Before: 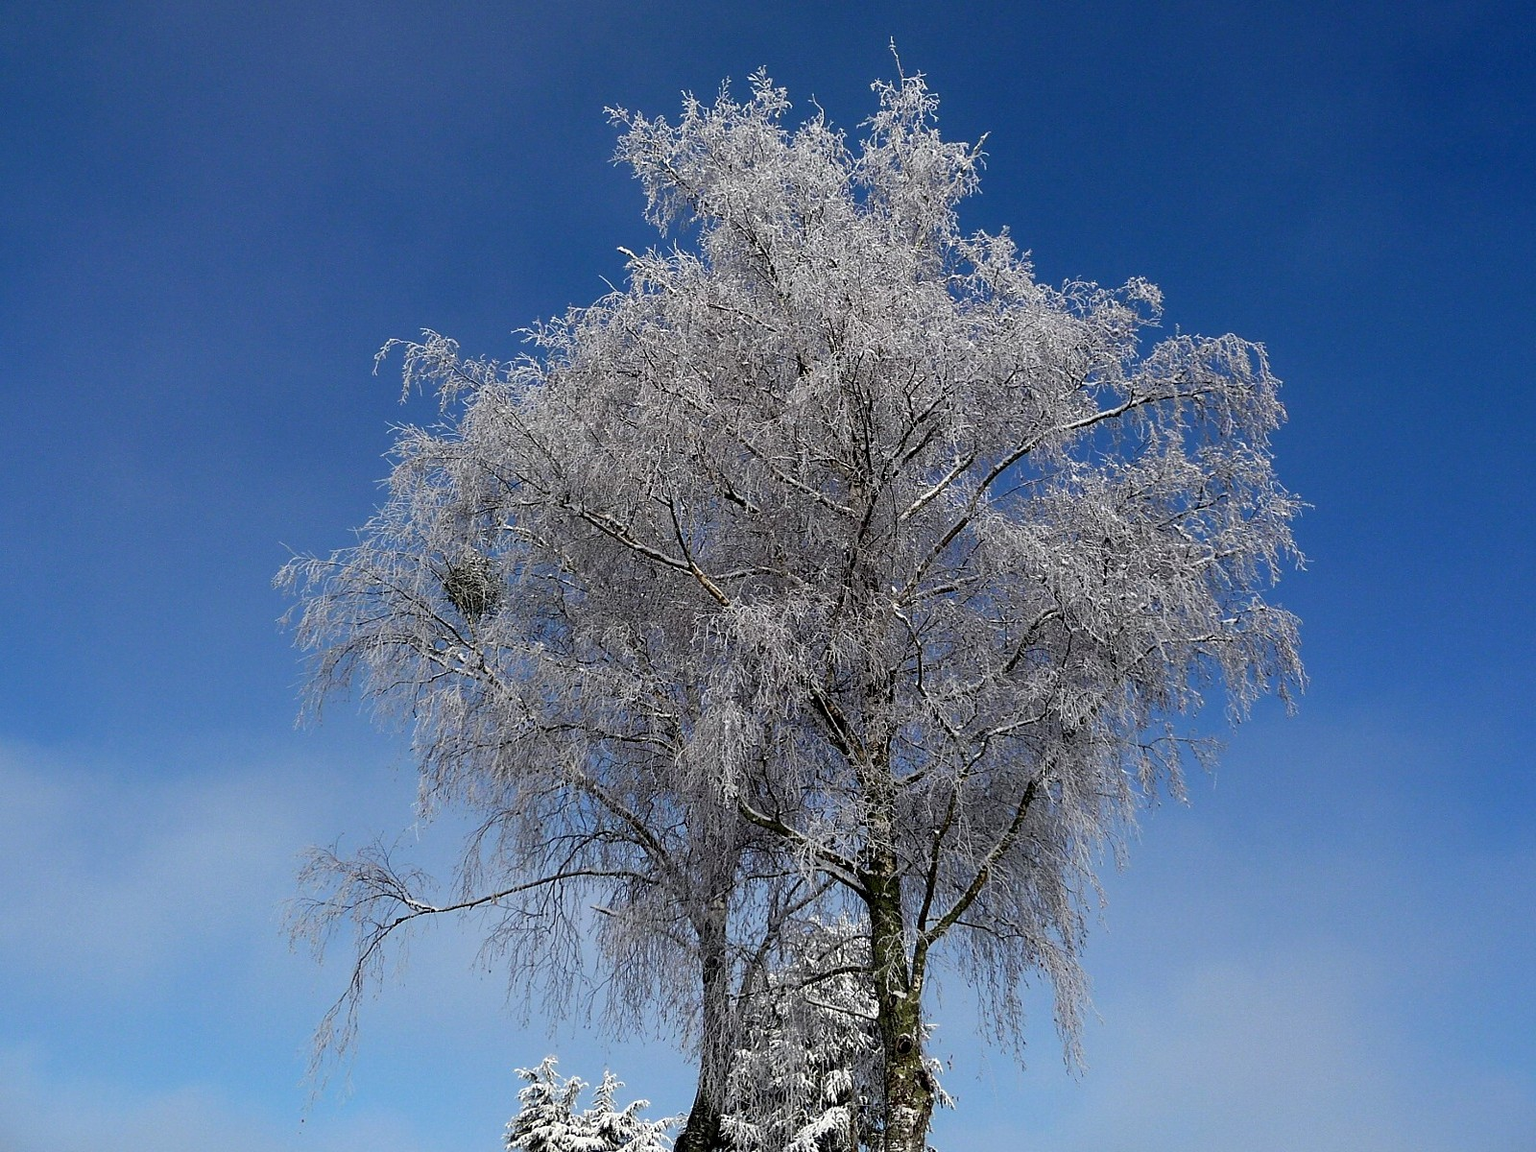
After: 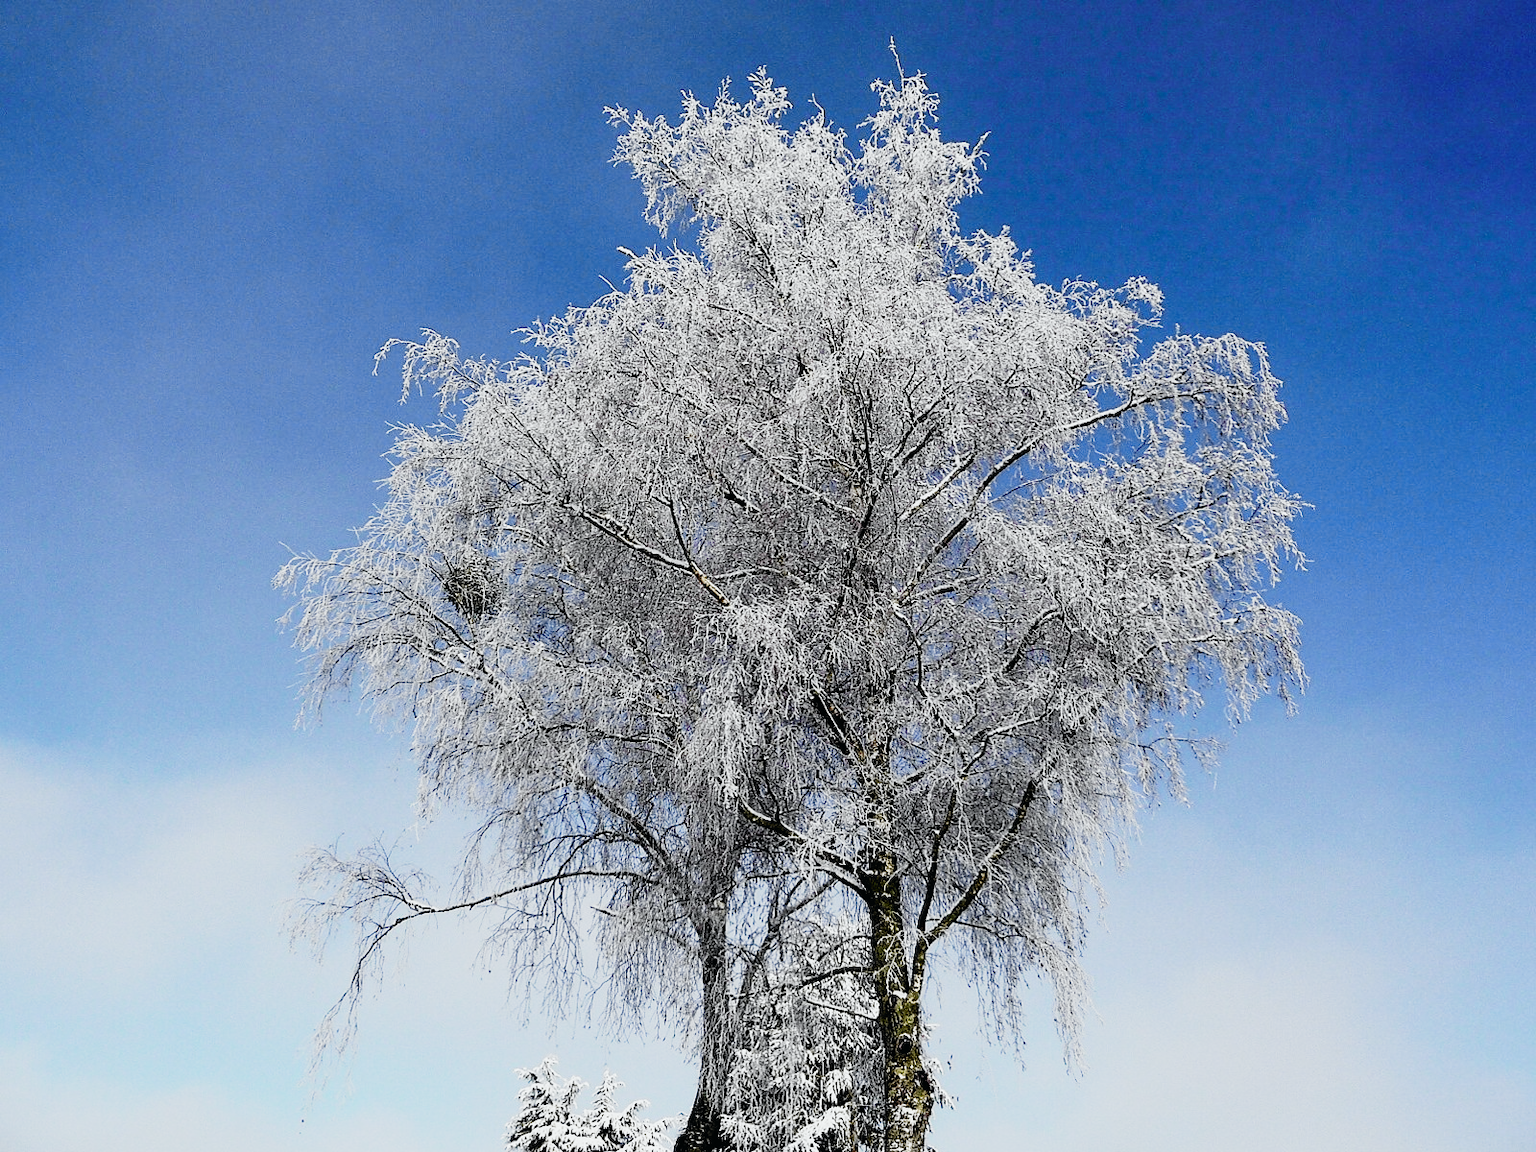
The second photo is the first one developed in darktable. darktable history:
exposure: black level correction 0, exposure 0.7 EV, compensate exposure bias true, compensate highlight preservation false
tone curve: curves: ch0 [(0, 0.009) (0.037, 0.035) (0.131, 0.126) (0.275, 0.28) (0.476, 0.514) (0.617, 0.667) (0.704, 0.759) (0.813, 0.863) (0.911, 0.931) (0.997, 1)]; ch1 [(0, 0) (0.318, 0.271) (0.444, 0.438) (0.493, 0.496) (0.508, 0.5) (0.534, 0.535) (0.57, 0.582) (0.65, 0.664) (0.746, 0.764) (1, 1)]; ch2 [(0, 0) (0.246, 0.24) (0.36, 0.381) (0.415, 0.434) (0.476, 0.492) (0.502, 0.499) (0.522, 0.518) (0.533, 0.534) (0.586, 0.598) (0.634, 0.643) (0.706, 0.717) (0.853, 0.83) (1, 0.951)], color space Lab, independent channels, preserve colors none
sigmoid: contrast 1.7, skew -0.2, preserve hue 0%, red attenuation 0.1, red rotation 0.035, green attenuation 0.1, green rotation -0.017, blue attenuation 0.15, blue rotation -0.052, base primaries Rec2020
